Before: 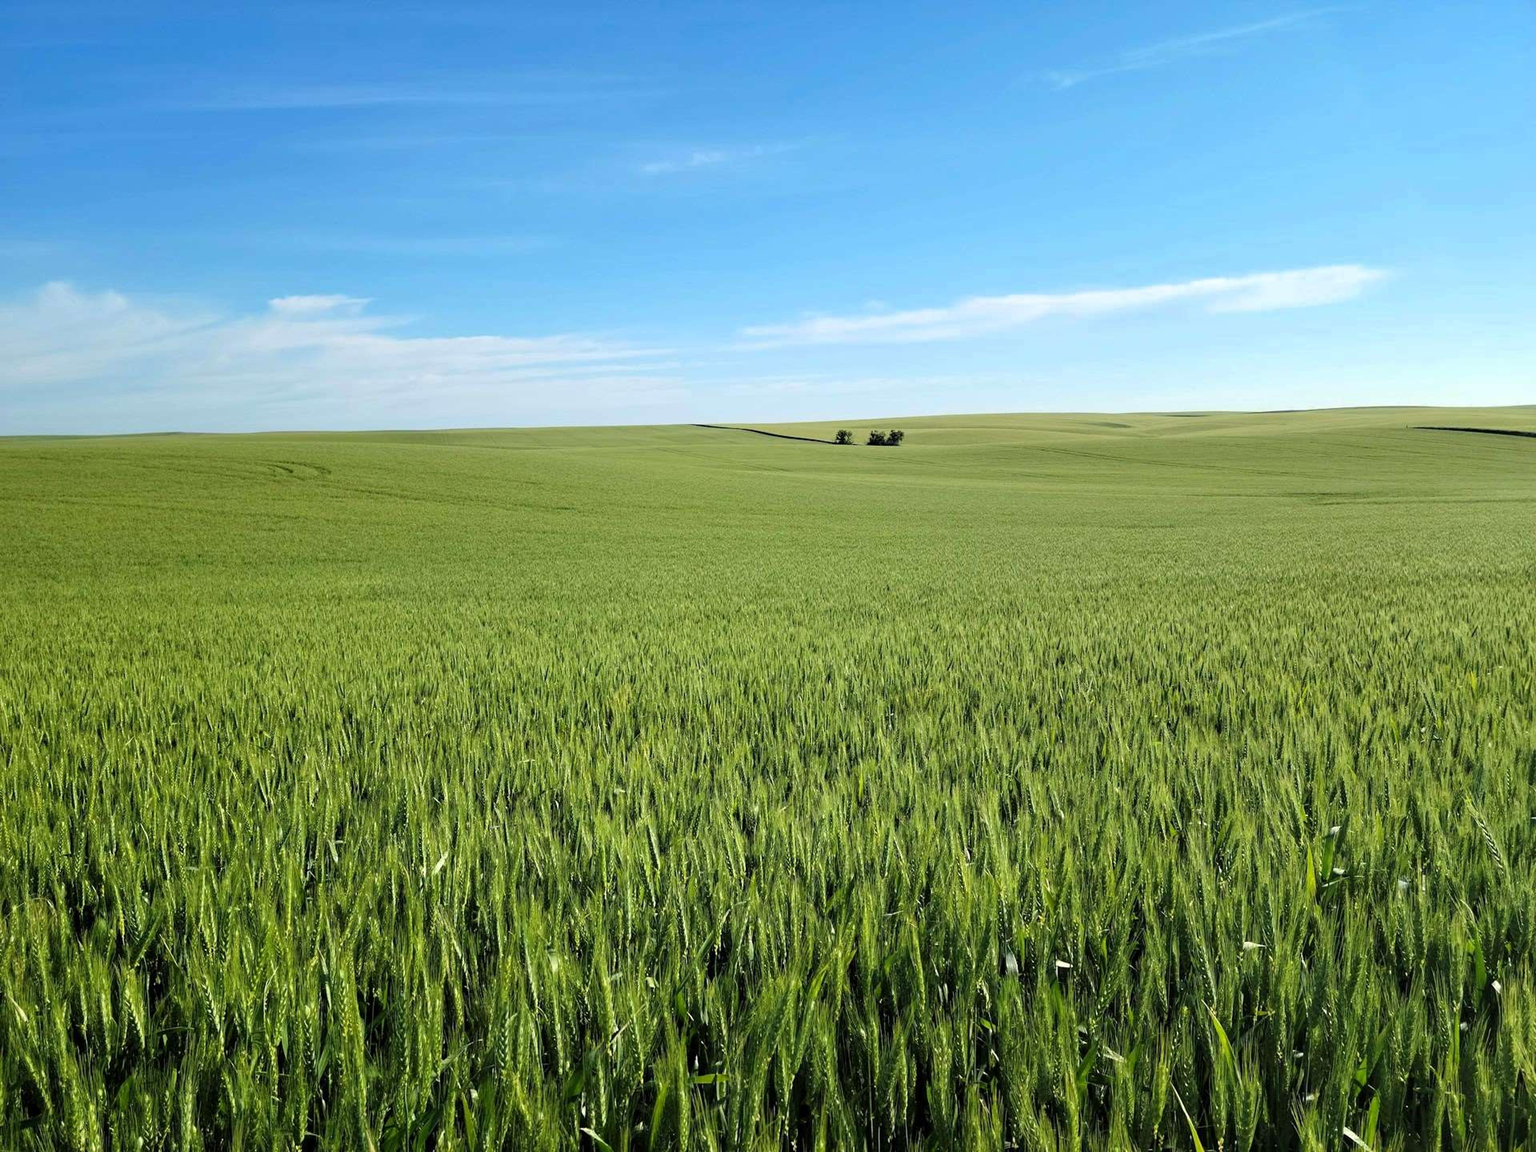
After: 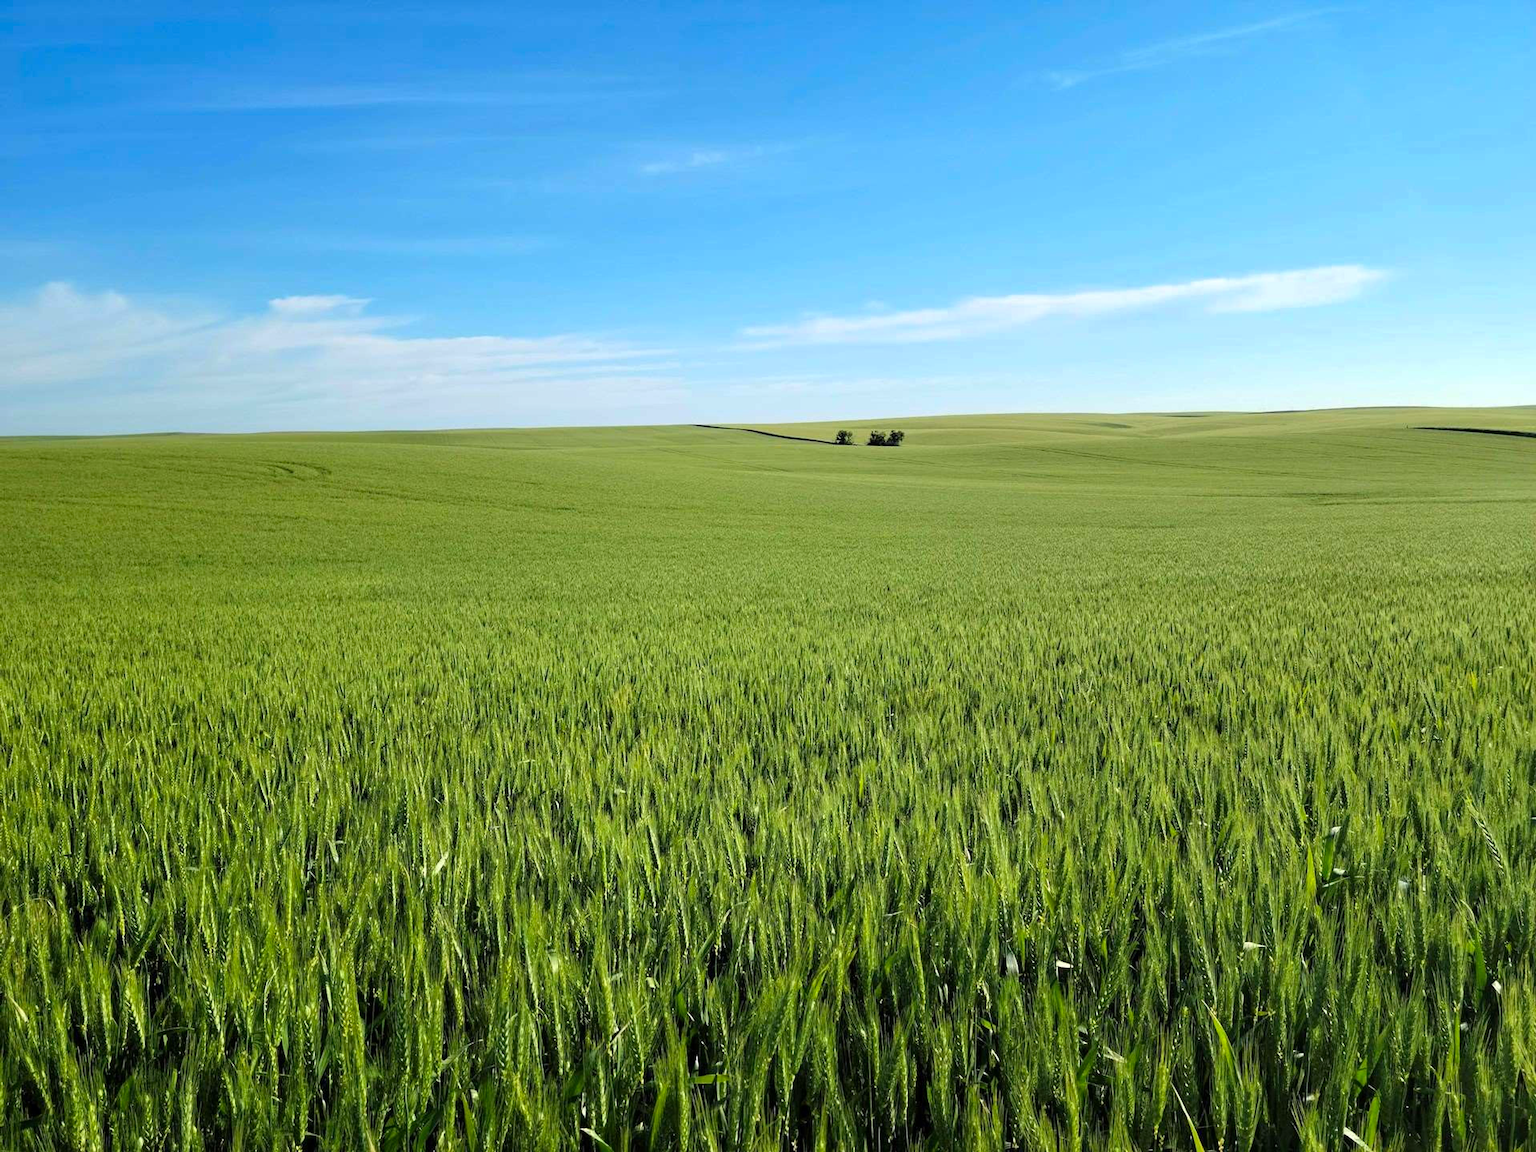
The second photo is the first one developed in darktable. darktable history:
contrast brightness saturation: saturation 0.125
